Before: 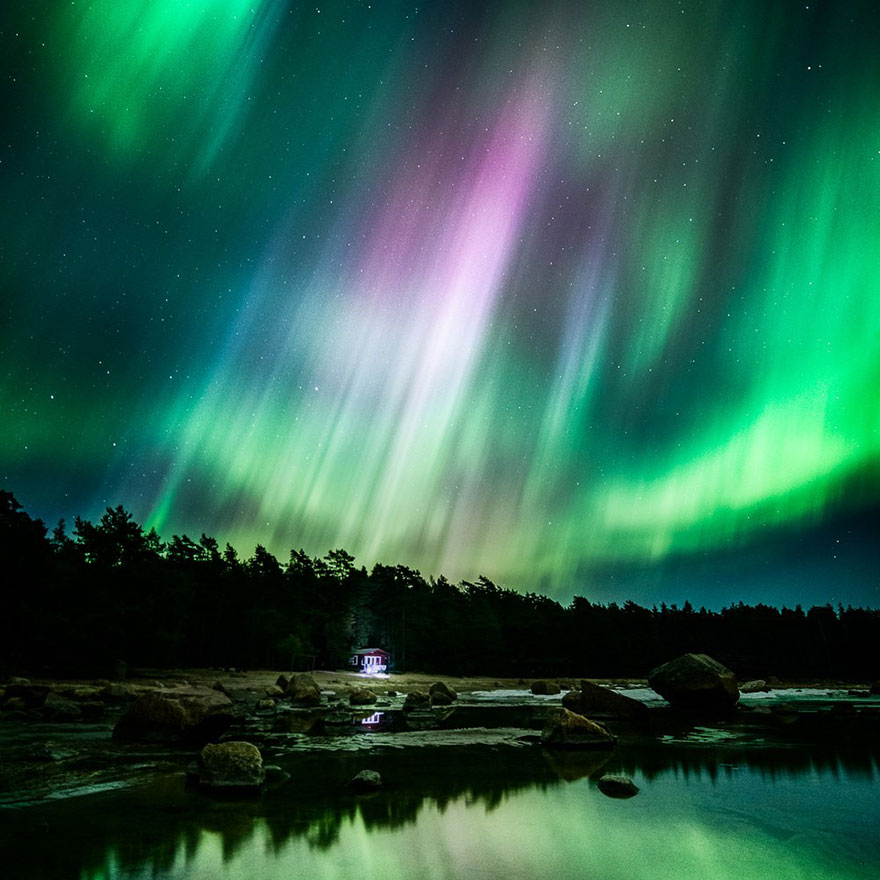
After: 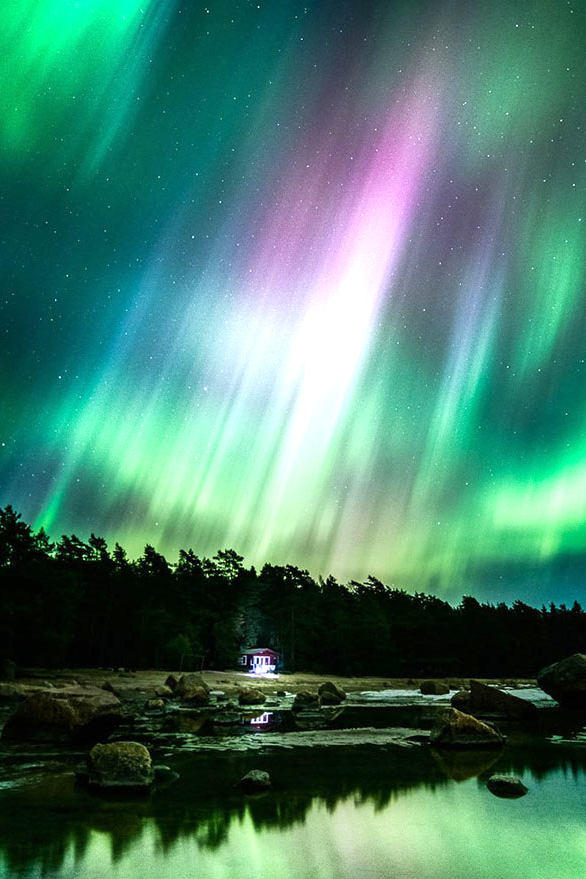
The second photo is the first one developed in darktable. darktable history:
white balance: red 1, blue 1
exposure: exposure 0.64 EV, compensate highlight preservation false
crop and rotate: left 12.648%, right 20.685%
